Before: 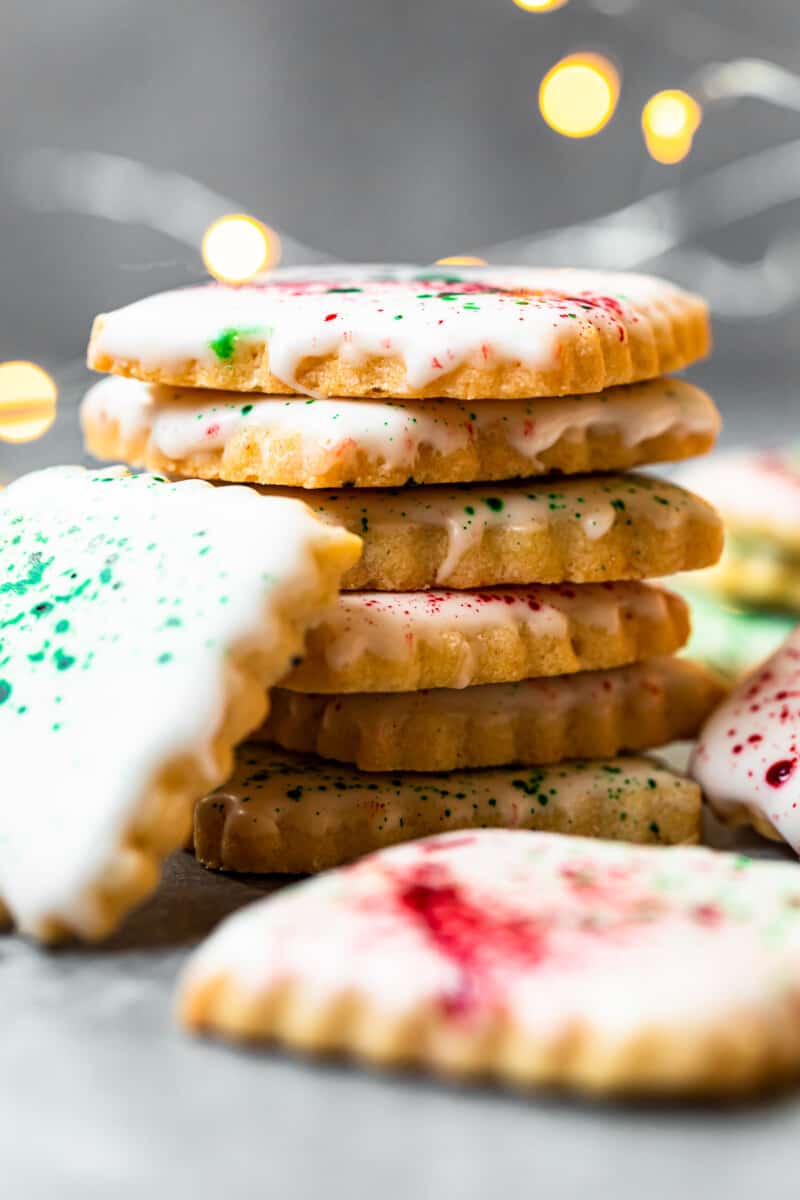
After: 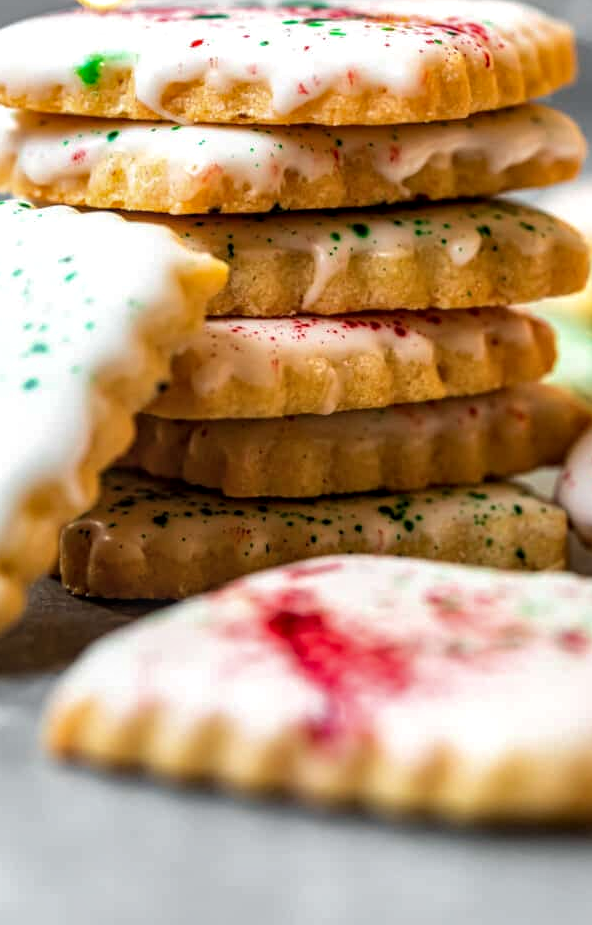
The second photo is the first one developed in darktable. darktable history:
crop: left 16.871%, top 22.857%, right 9.116%
local contrast: on, module defaults
shadows and highlights: shadows 10, white point adjustment 1, highlights -40
